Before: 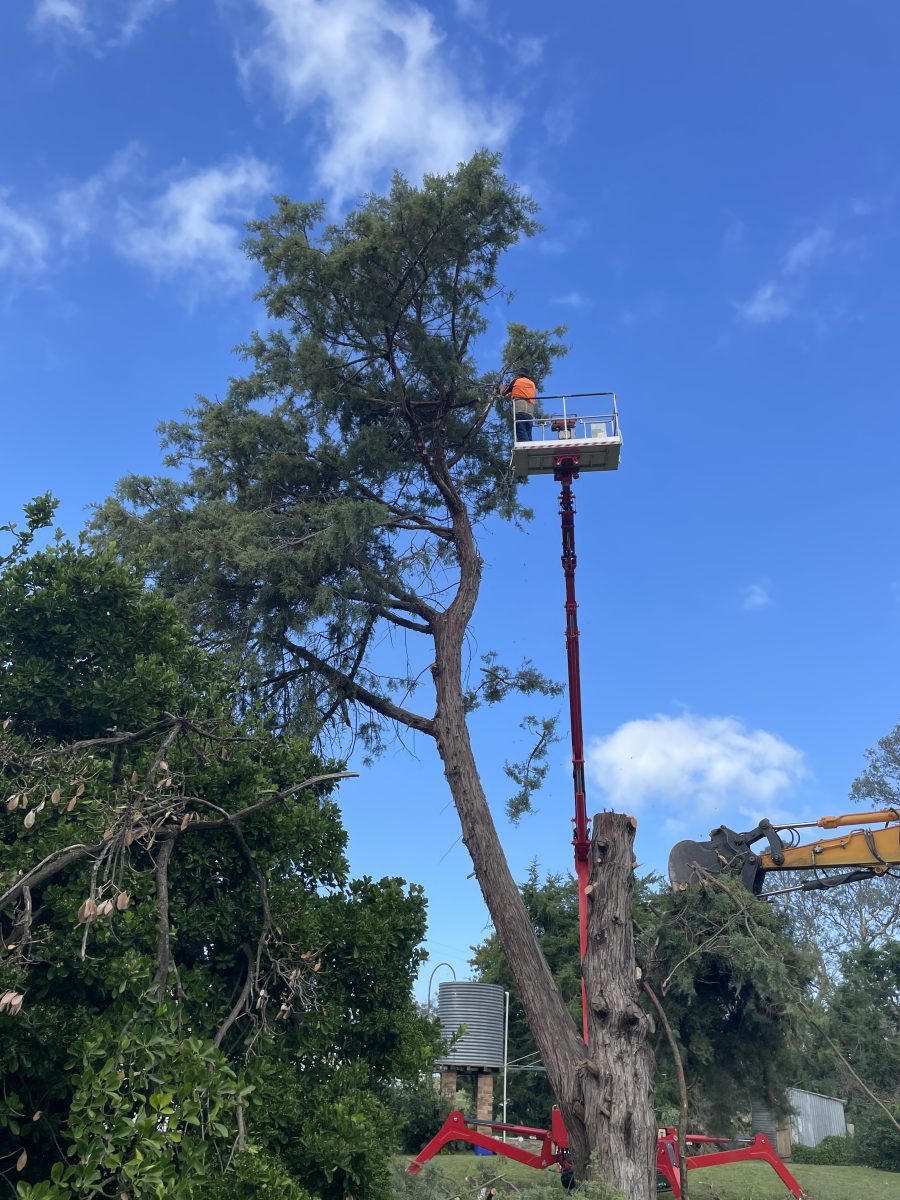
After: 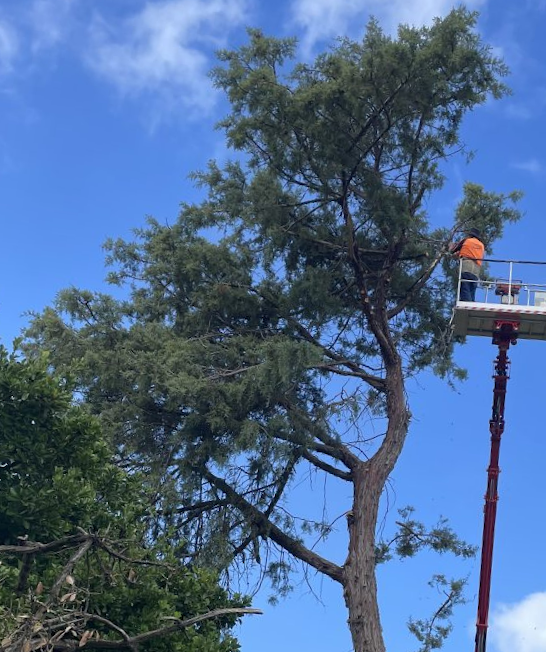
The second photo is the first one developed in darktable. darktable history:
crop and rotate: angle -6.89°, left 2.196%, top 6.806%, right 27.746%, bottom 30.496%
